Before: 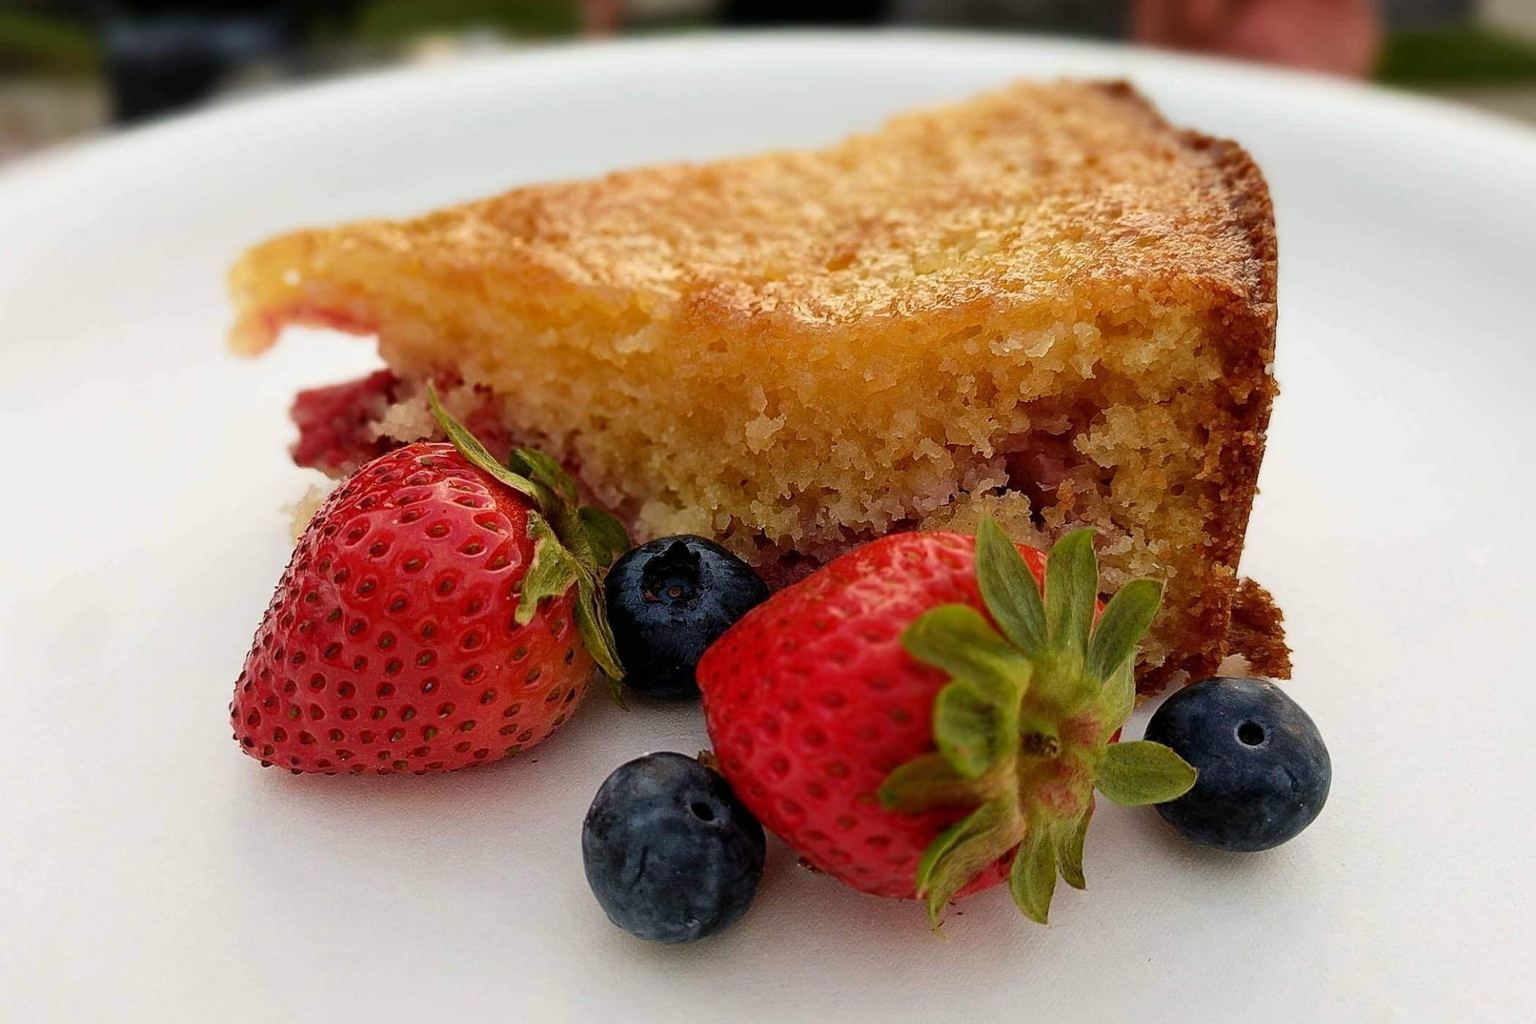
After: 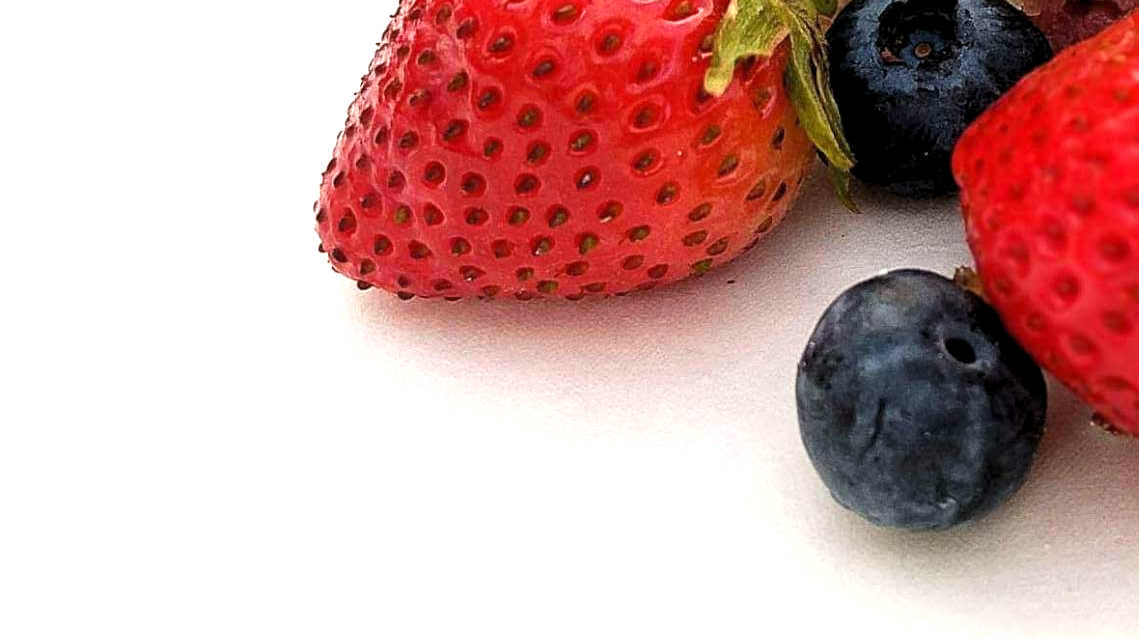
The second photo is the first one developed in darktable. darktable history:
crop and rotate: top 54.308%, right 45.745%, bottom 0.116%
levels: white 99.97%, levels [0.026, 0.507, 0.987]
exposure: black level correction 0, exposure 0.938 EV, compensate highlight preservation false
